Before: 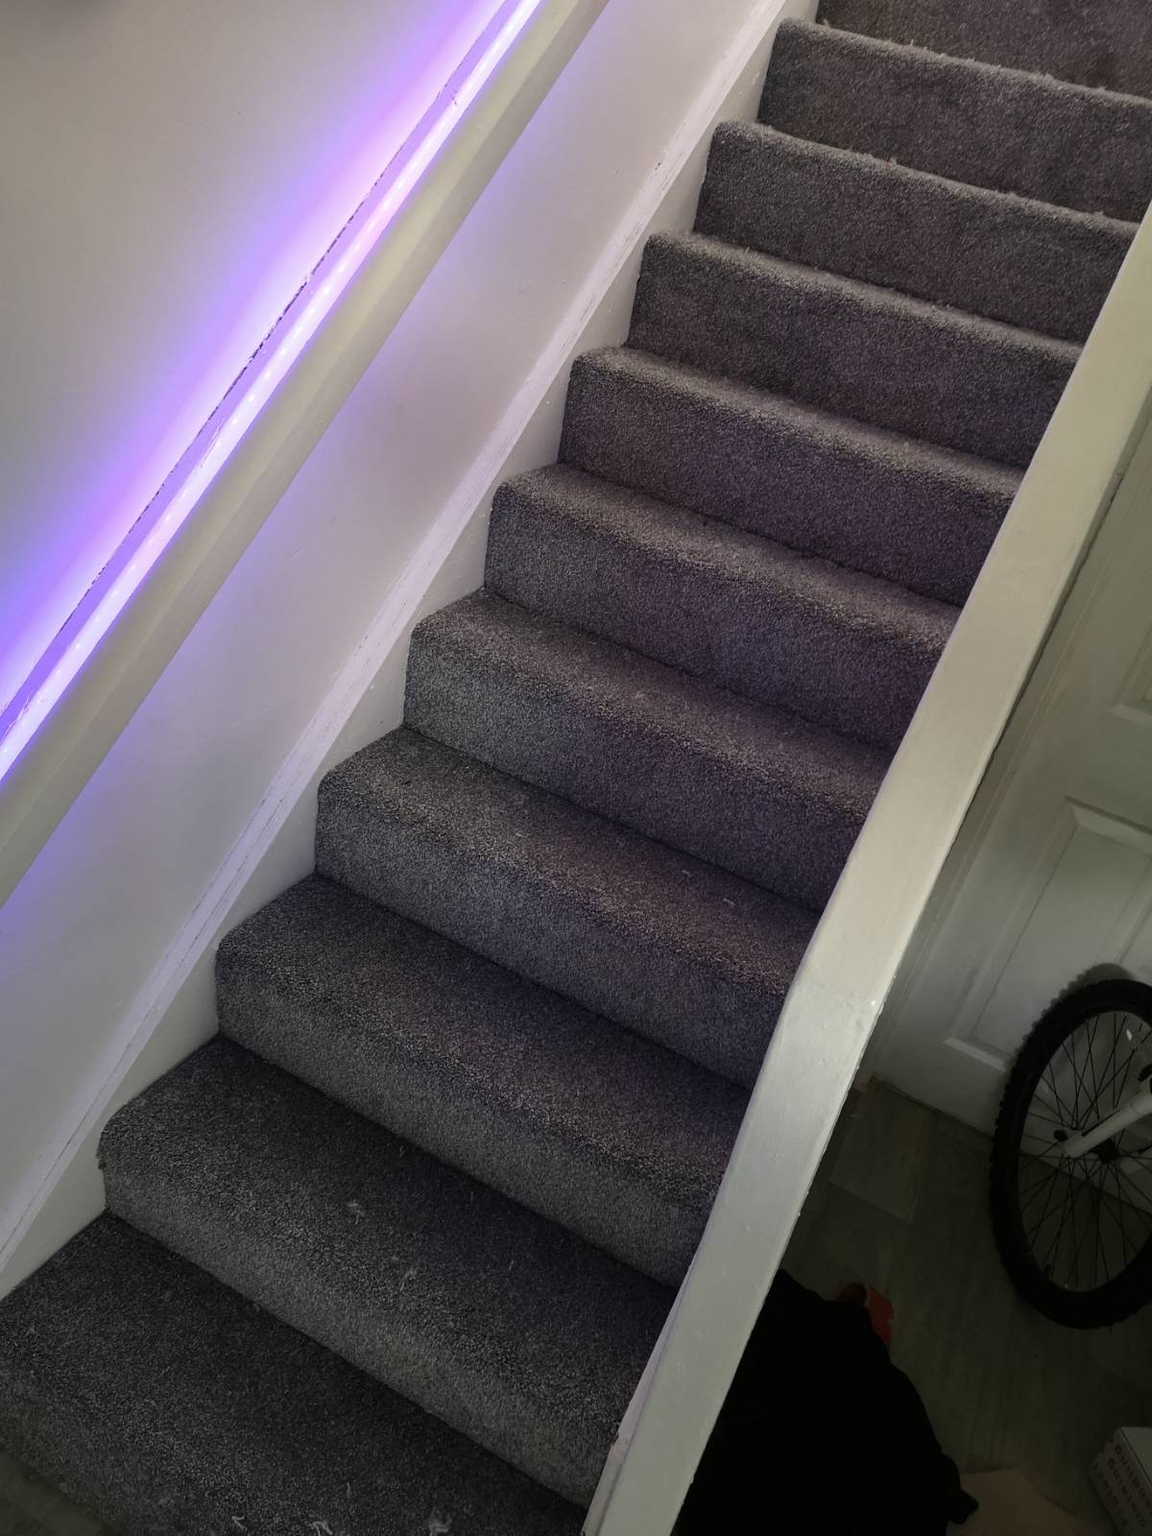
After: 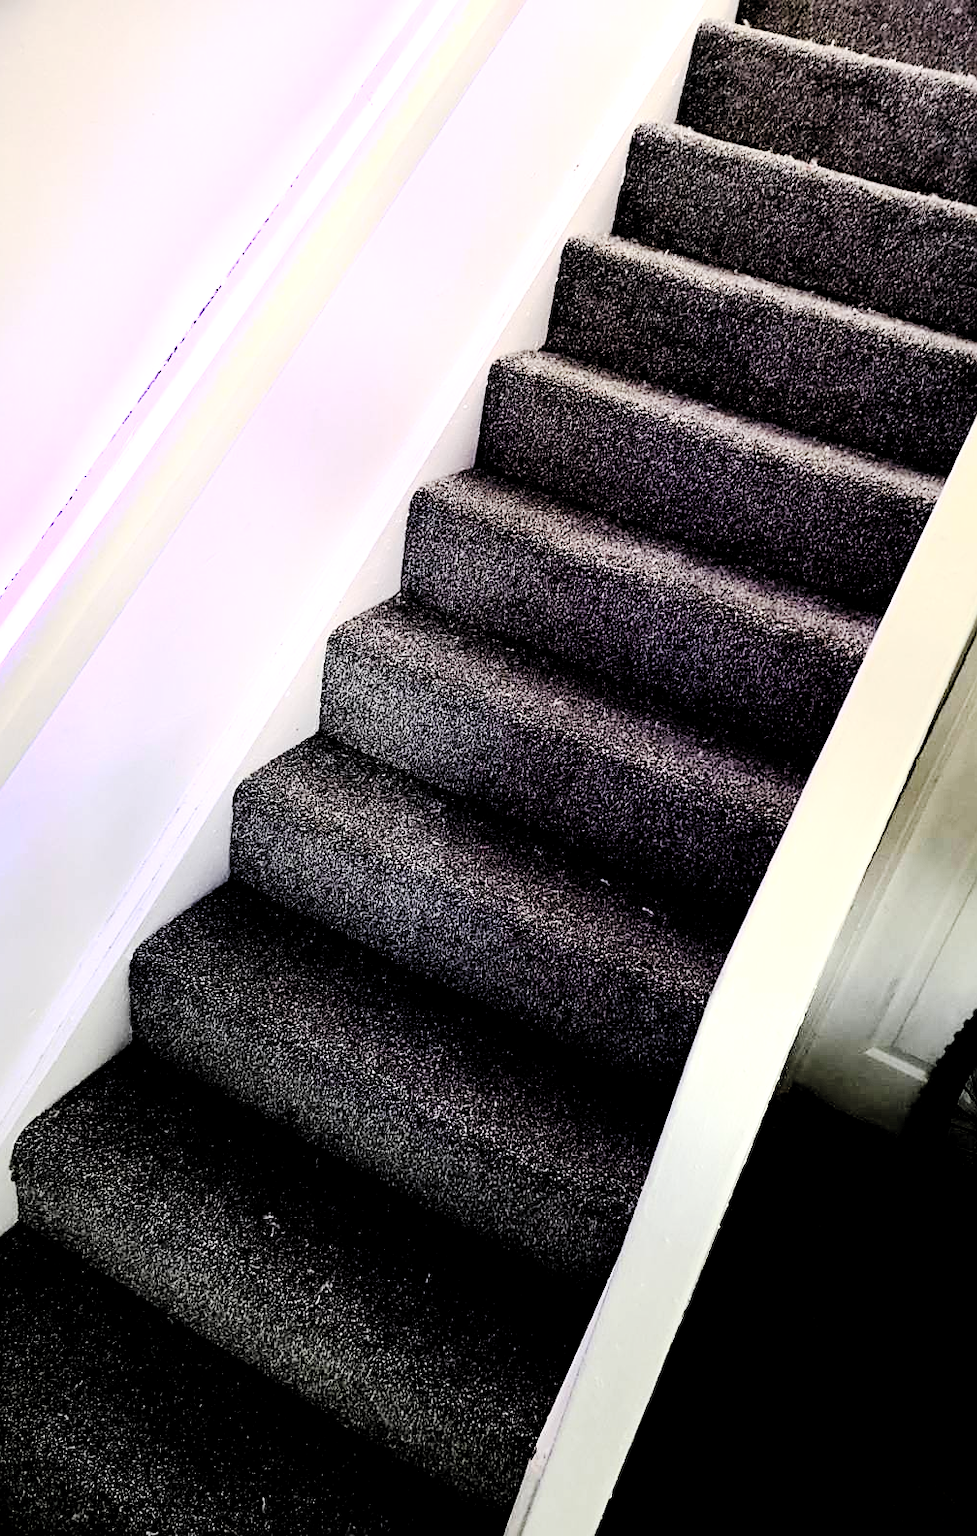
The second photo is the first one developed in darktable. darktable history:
tone curve: curves: ch0 [(0, 0) (0.003, 0.002) (0.011, 0.006) (0.025, 0.012) (0.044, 0.021) (0.069, 0.027) (0.1, 0.035) (0.136, 0.06) (0.177, 0.108) (0.224, 0.173) (0.277, 0.26) (0.335, 0.353) (0.399, 0.453) (0.468, 0.555) (0.543, 0.641) (0.623, 0.724) (0.709, 0.792) (0.801, 0.857) (0.898, 0.918) (1, 1)], preserve colors none
rgb levels: levels [[0.013, 0.434, 0.89], [0, 0.5, 1], [0, 0.5, 1]]
sharpen: on, module defaults
rgb curve: curves: ch0 [(0, 0) (0.21, 0.15) (0.24, 0.21) (0.5, 0.75) (0.75, 0.96) (0.89, 0.99) (1, 1)]; ch1 [(0, 0.02) (0.21, 0.13) (0.25, 0.2) (0.5, 0.67) (0.75, 0.9) (0.89, 0.97) (1, 1)]; ch2 [(0, 0.02) (0.21, 0.13) (0.25, 0.2) (0.5, 0.67) (0.75, 0.9) (0.89, 0.97) (1, 1)], compensate middle gray true
crop: left 7.598%, right 7.873%
